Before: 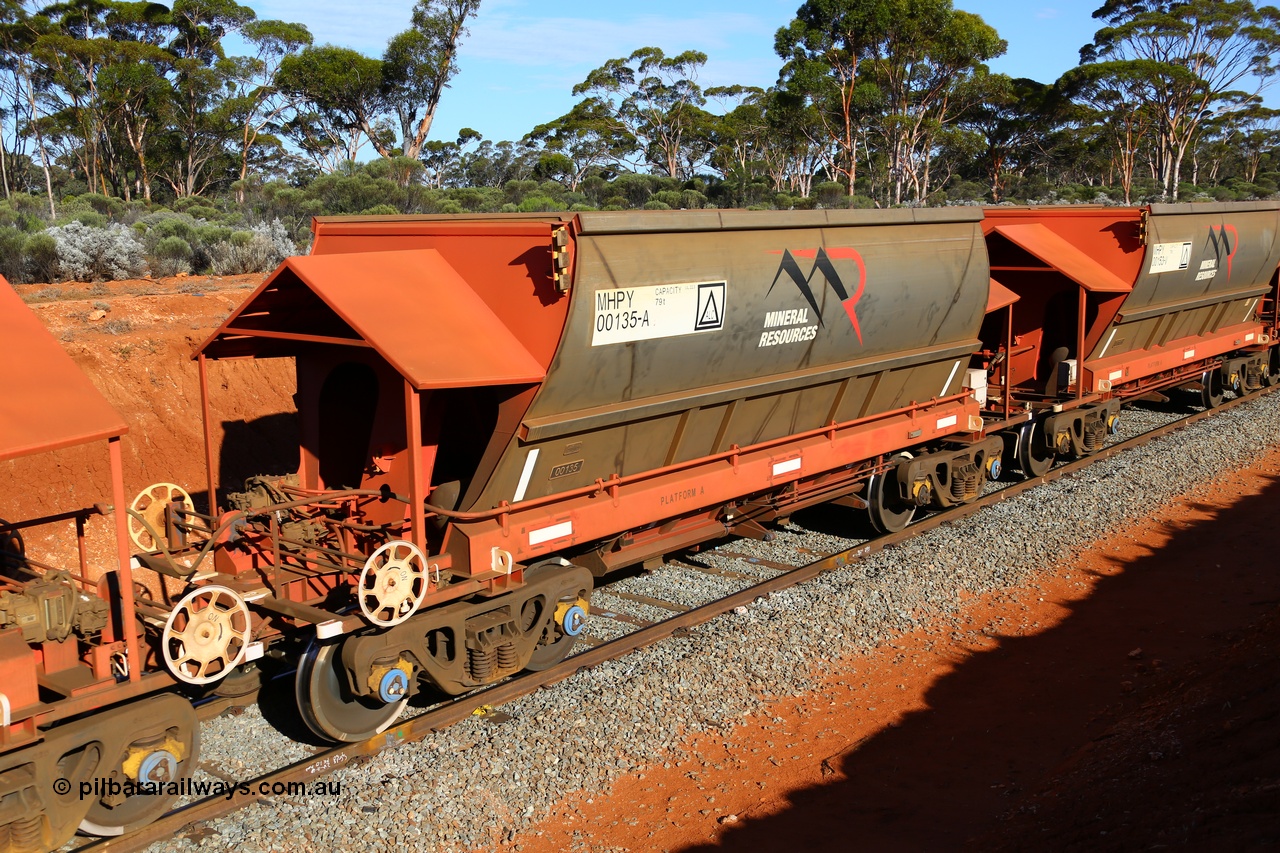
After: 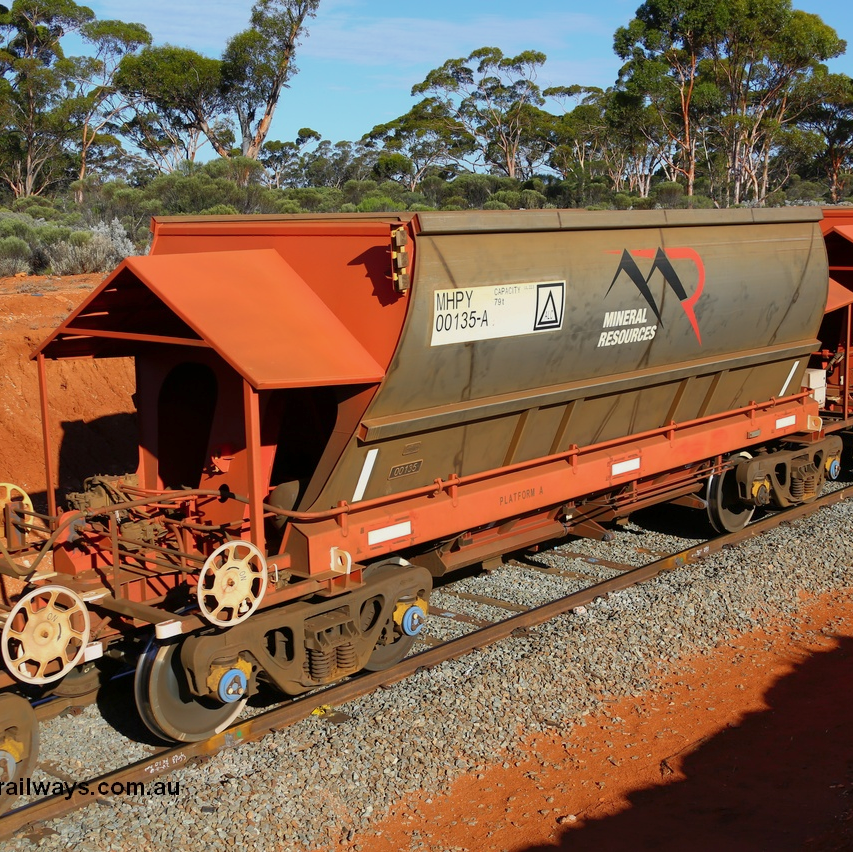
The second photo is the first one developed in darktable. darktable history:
crop and rotate: left 12.648%, right 20.685%
exposure: exposure -0.153 EV, compensate highlight preservation false
shadows and highlights: on, module defaults
